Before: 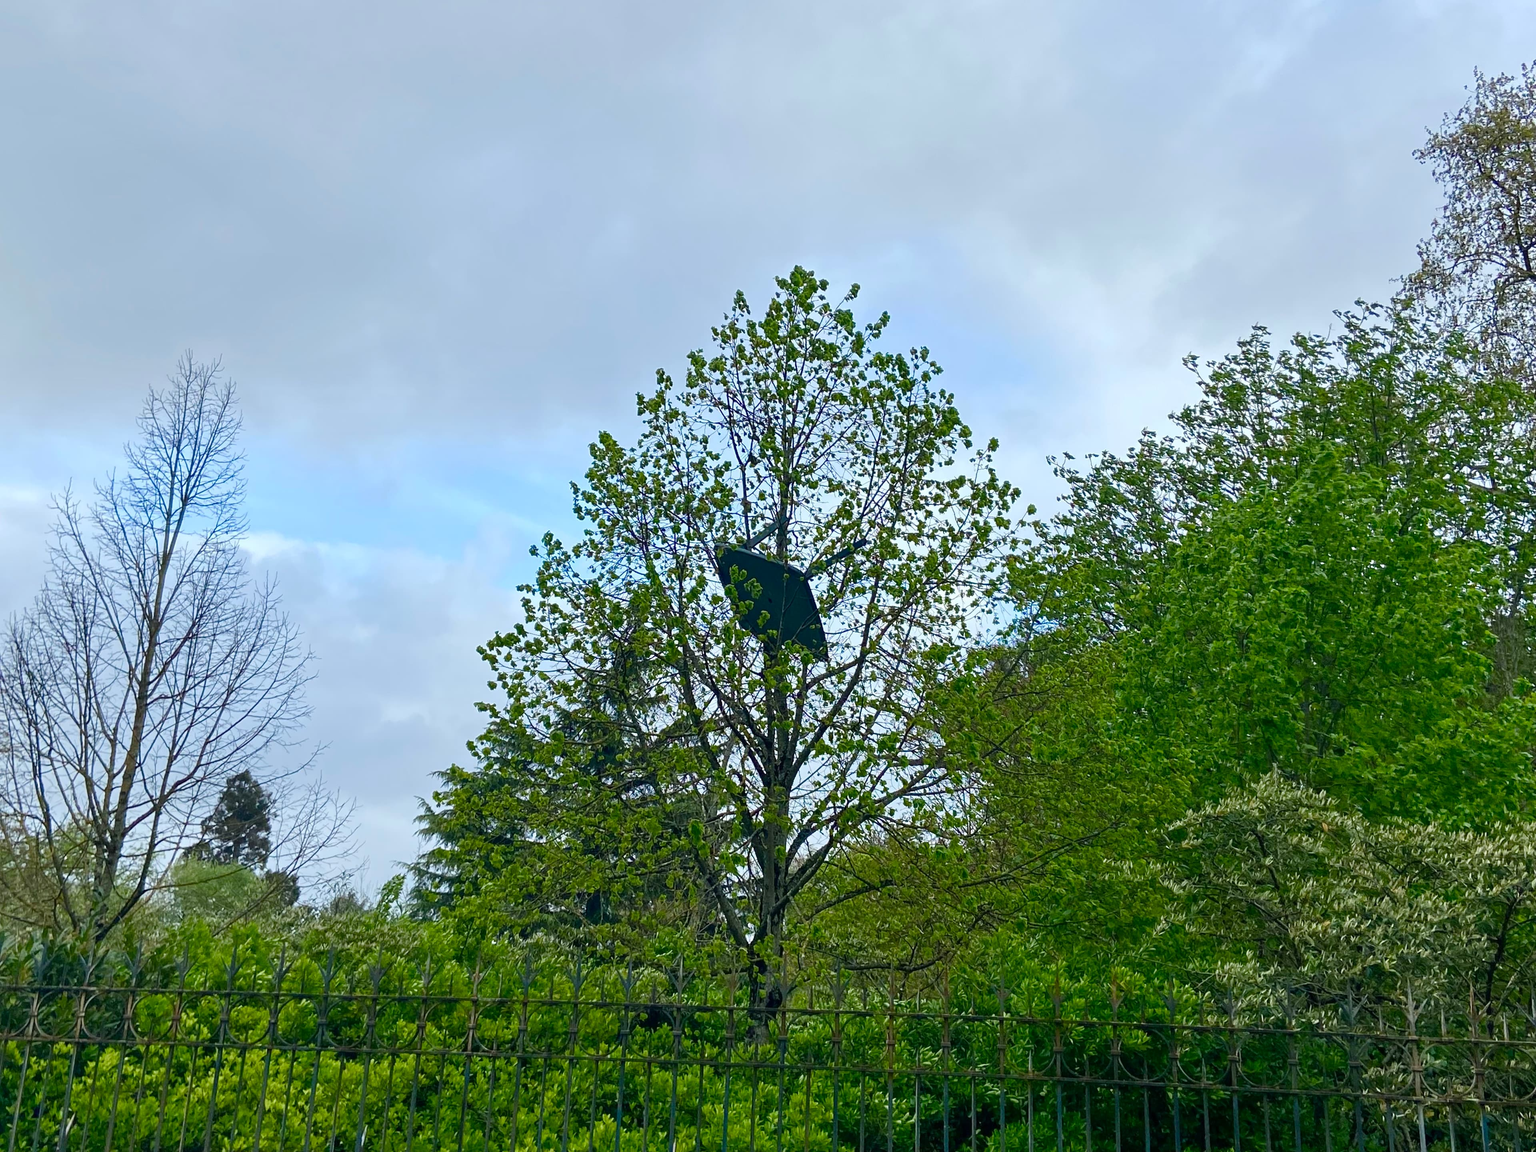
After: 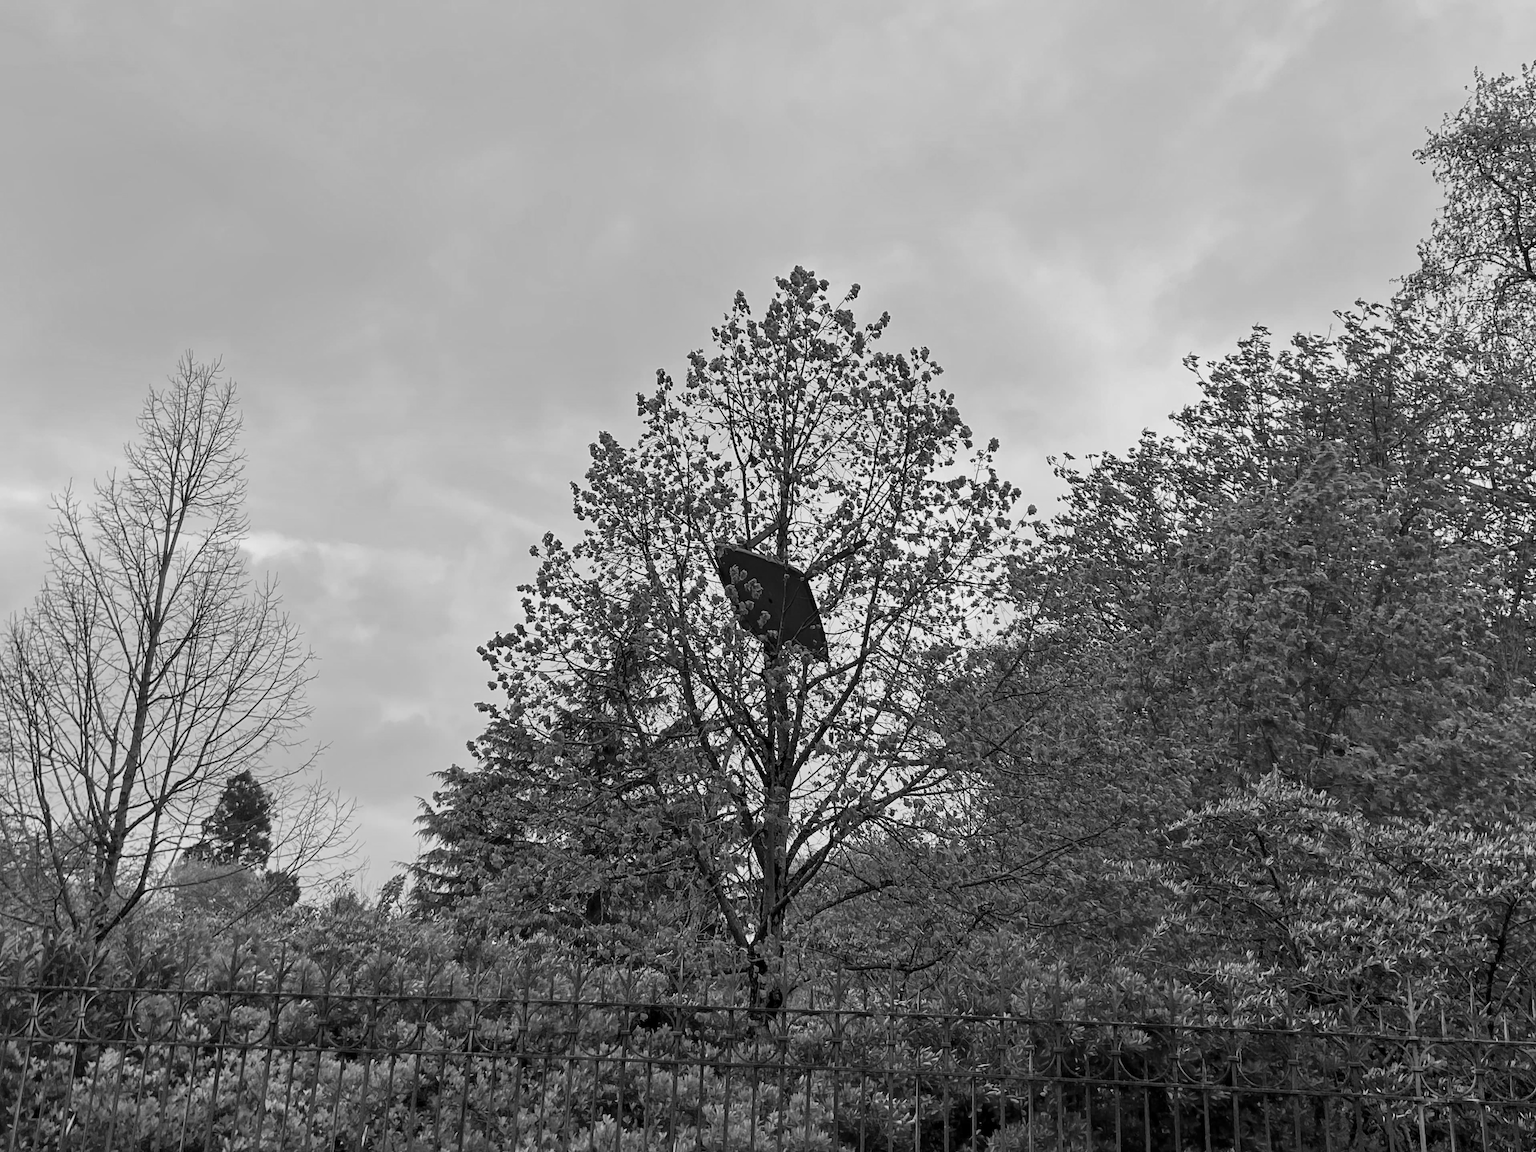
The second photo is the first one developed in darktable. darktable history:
local contrast: mode bilateral grid, contrast 20, coarseness 50, detail 120%, midtone range 0.2
exposure: exposure 0 EV, compensate highlight preservation false
monochrome: a 73.58, b 64.21
